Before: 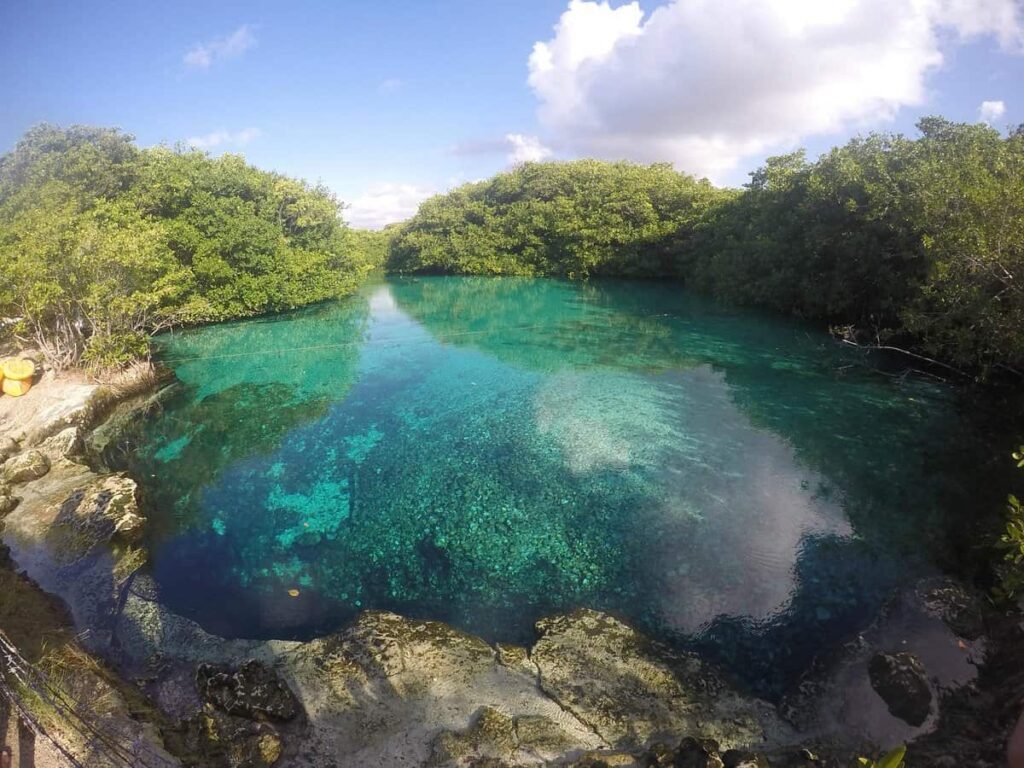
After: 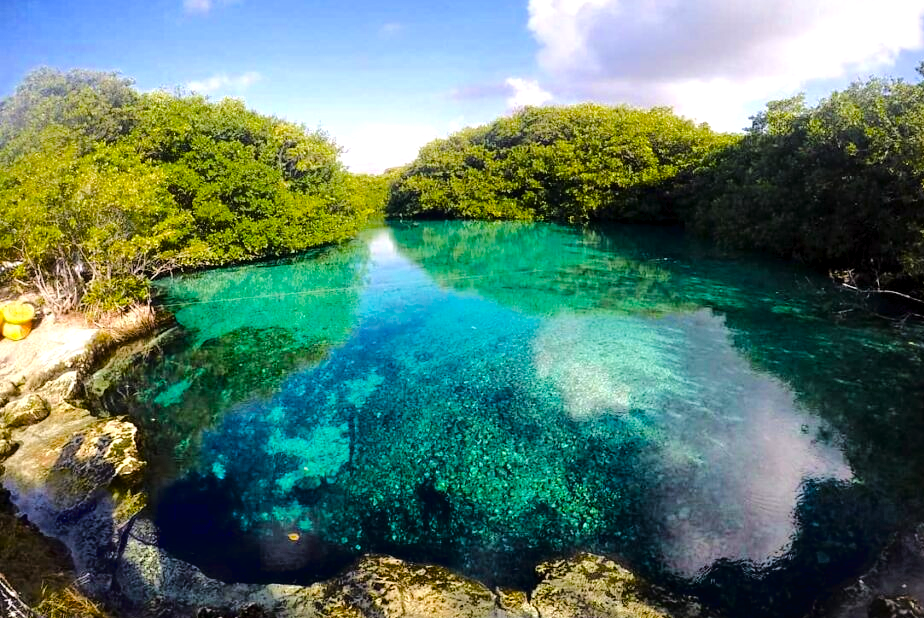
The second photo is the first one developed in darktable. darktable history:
crop: top 7.419%, right 9.758%, bottom 12.008%
tone curve: curves: ch0 [(0, 0) (0.003, 0.012) (0.011, 0.014) (0.025, 0.019) (0.044, 0.028) (0.069, 0.039) (0.1, 0.056) (0.136, 0.093) (0.177, 0.147) (0.224, 0.214) (0.277, 0.29) (0.335, 0.381) (0.399, 0.476) (0.468, 0.557) (0.543, 0.635) (0.623, 0.697) (0.709, 0.764) (0.801, 0.831) (0.898, 0.917) (1, 1)], color space Lab, linked channels, preserve colors none
exposure: compensate exposure bias true, compensate highlight preservation false
contrast equalizer: y [[0.6 ×6], [0.55 ×6], [0 ×6], [0 ×6], [0 ×6]]
color balance rgb: perceptual saturation grading › global saturation 29.586%, global vibrance 6.824%, saturation formula JzAzBz (2021)
